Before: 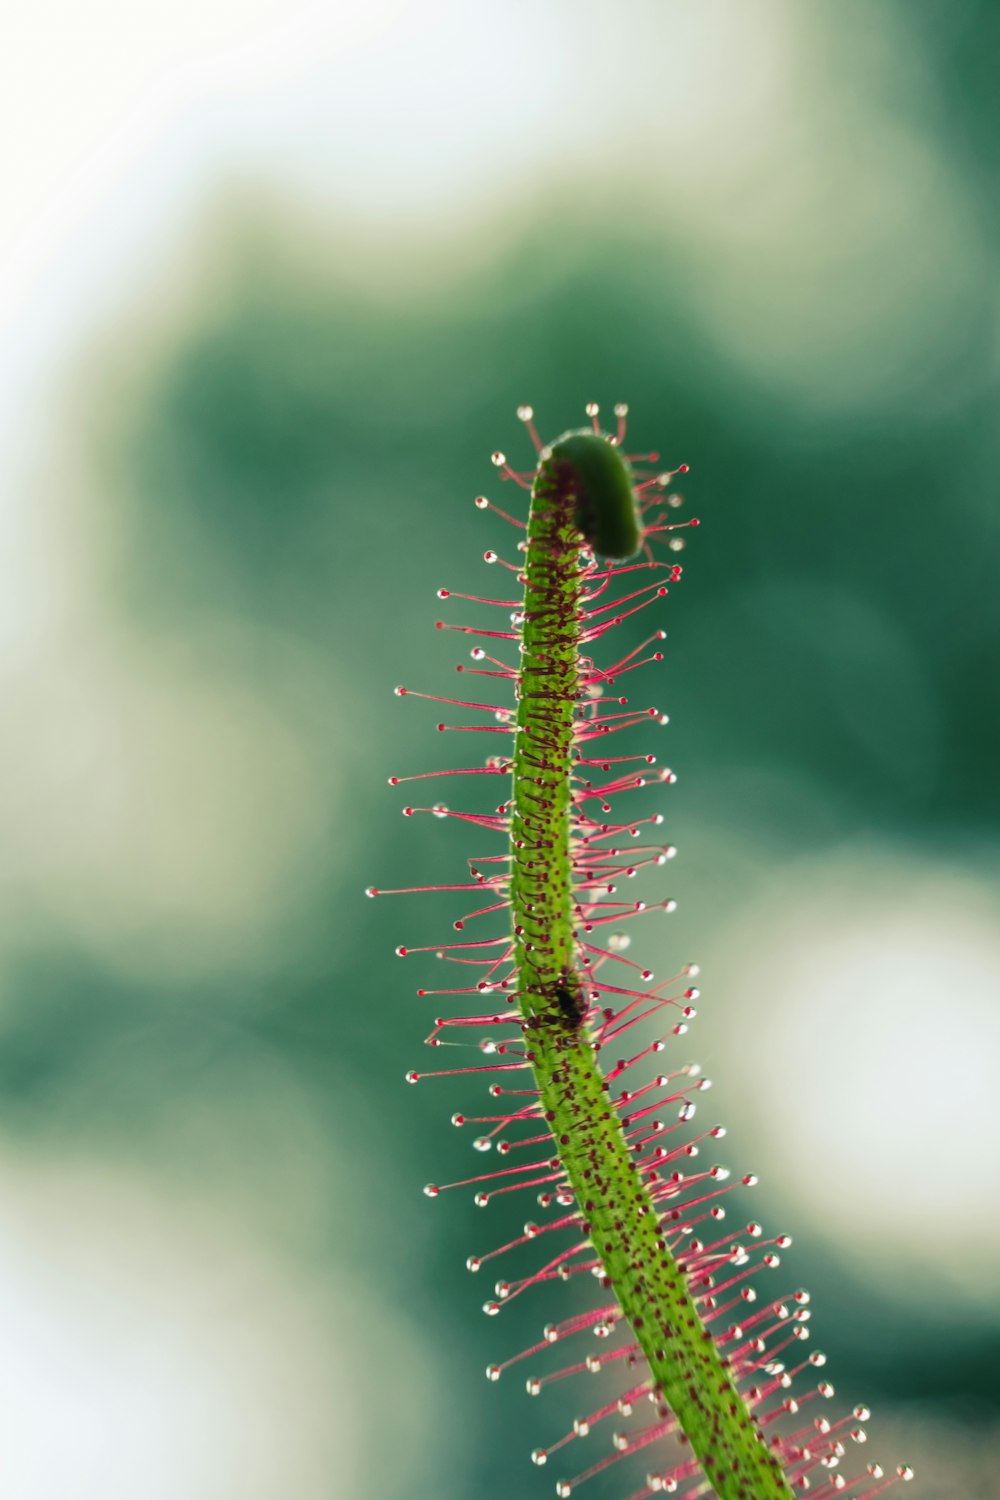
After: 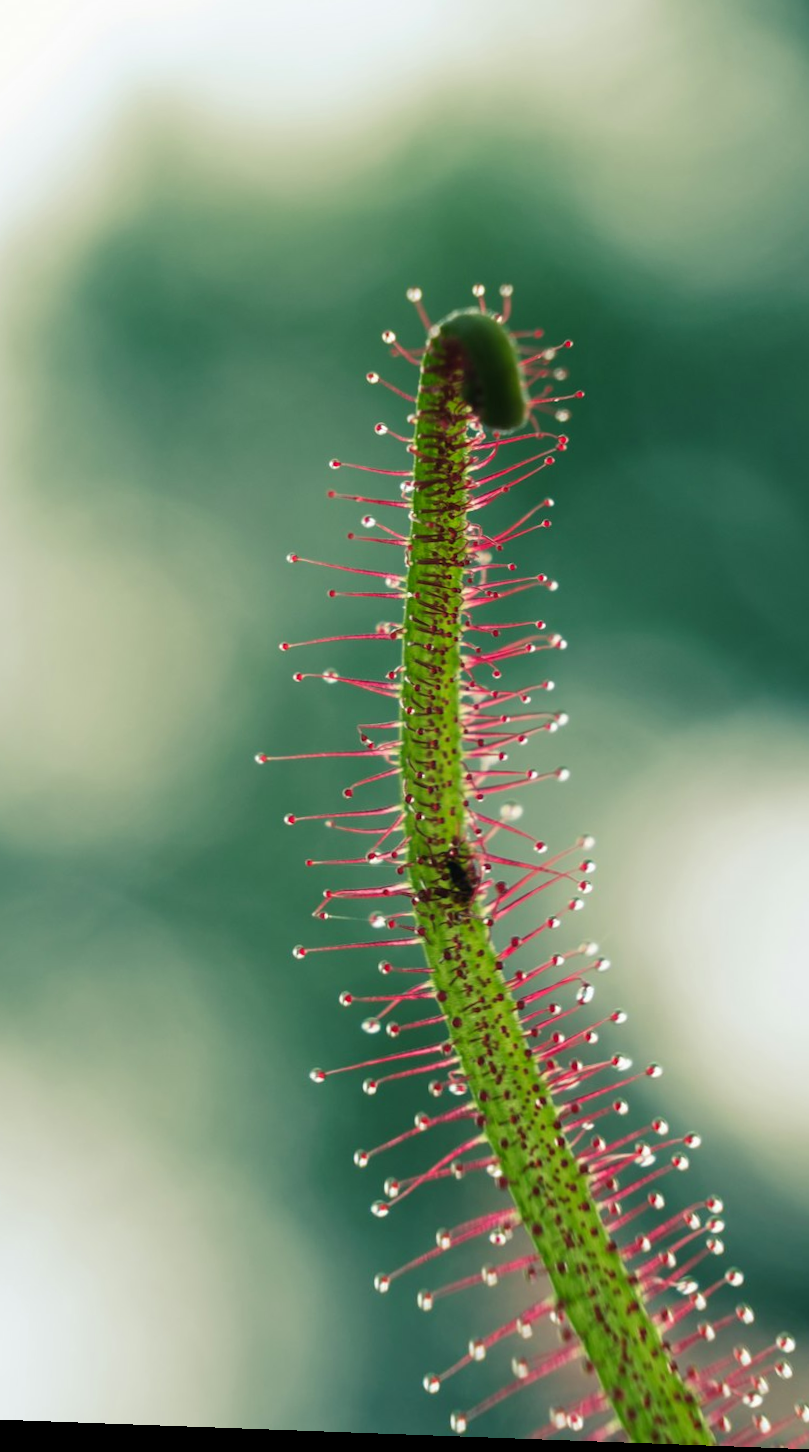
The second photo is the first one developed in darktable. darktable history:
rotate and perspective: rotation 0.128°, lens shift (vertical) -0.181, lens shift (horizontal) -0.044, shear 0.001, automatic cropping off
crop and rotate: left 13.15%, top 5.251%, right 12.609%
